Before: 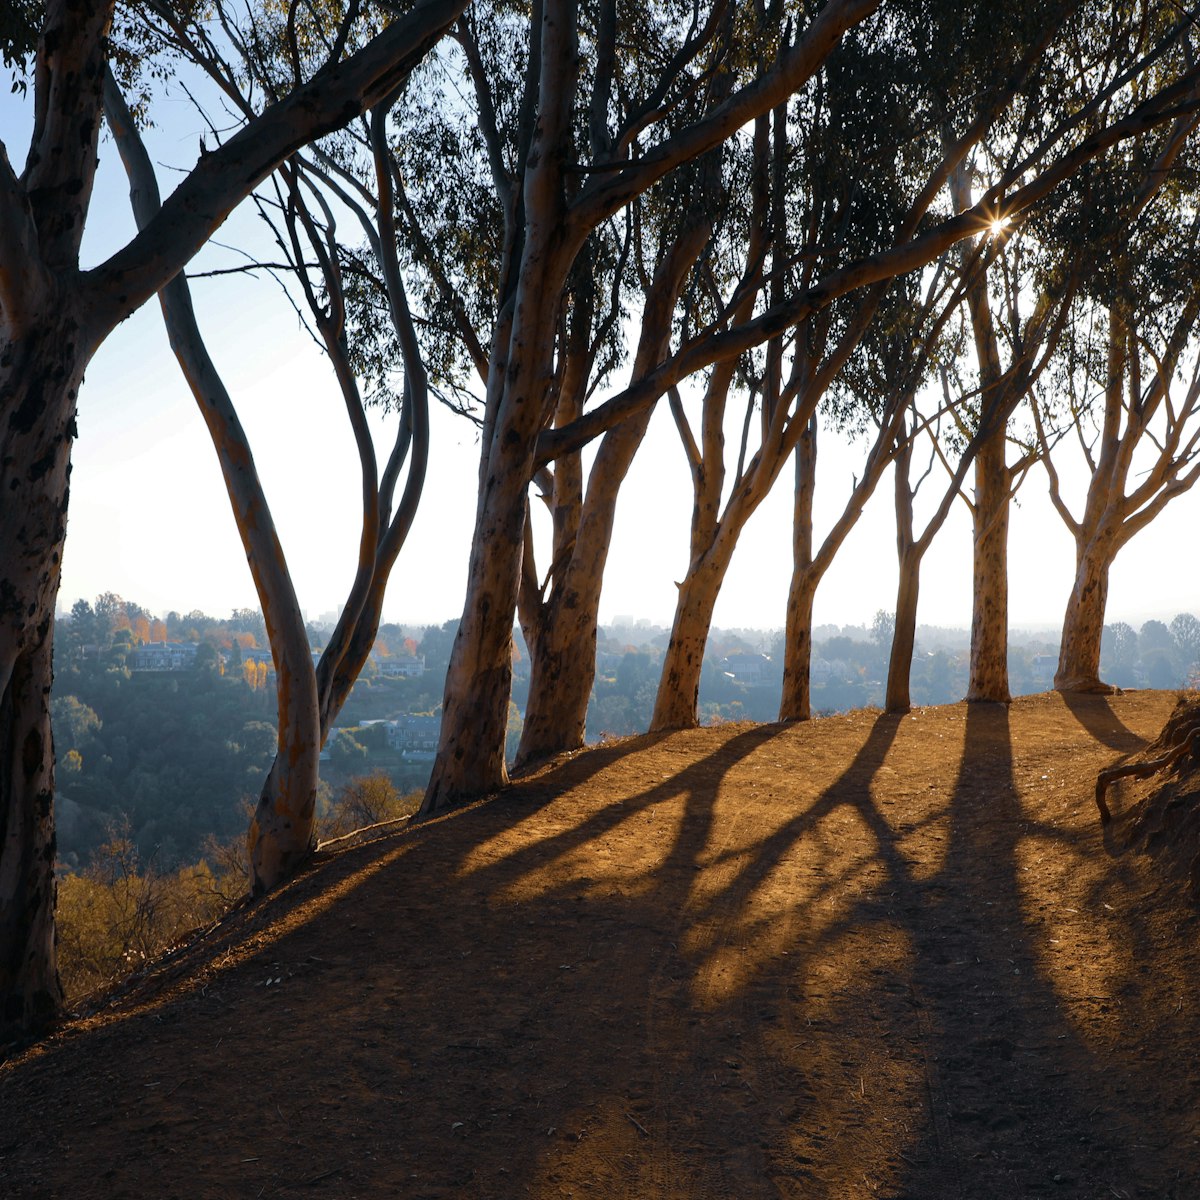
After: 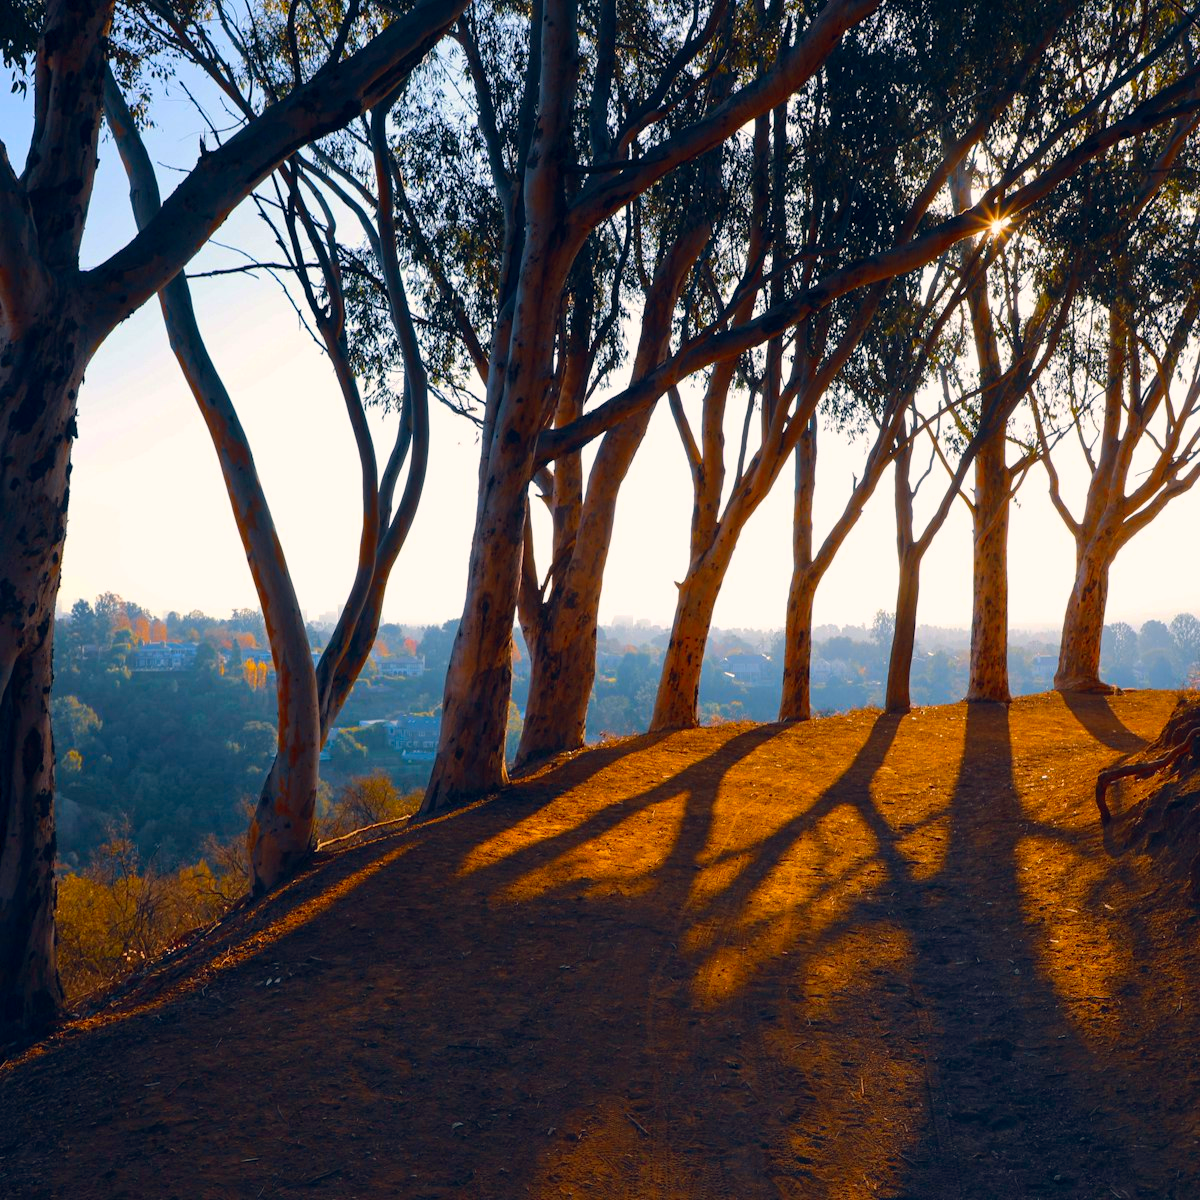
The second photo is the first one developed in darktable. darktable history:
color correction: saturation 1.8
color balance rgb: shadows lift › hue 87.51°, highlights gain › chroma 1.62%, highlights gain › hue 55.1°, global offset › chroma 0.06%, global offset › hue 253.66°, linear chroma grading › global chroma 0.5%
